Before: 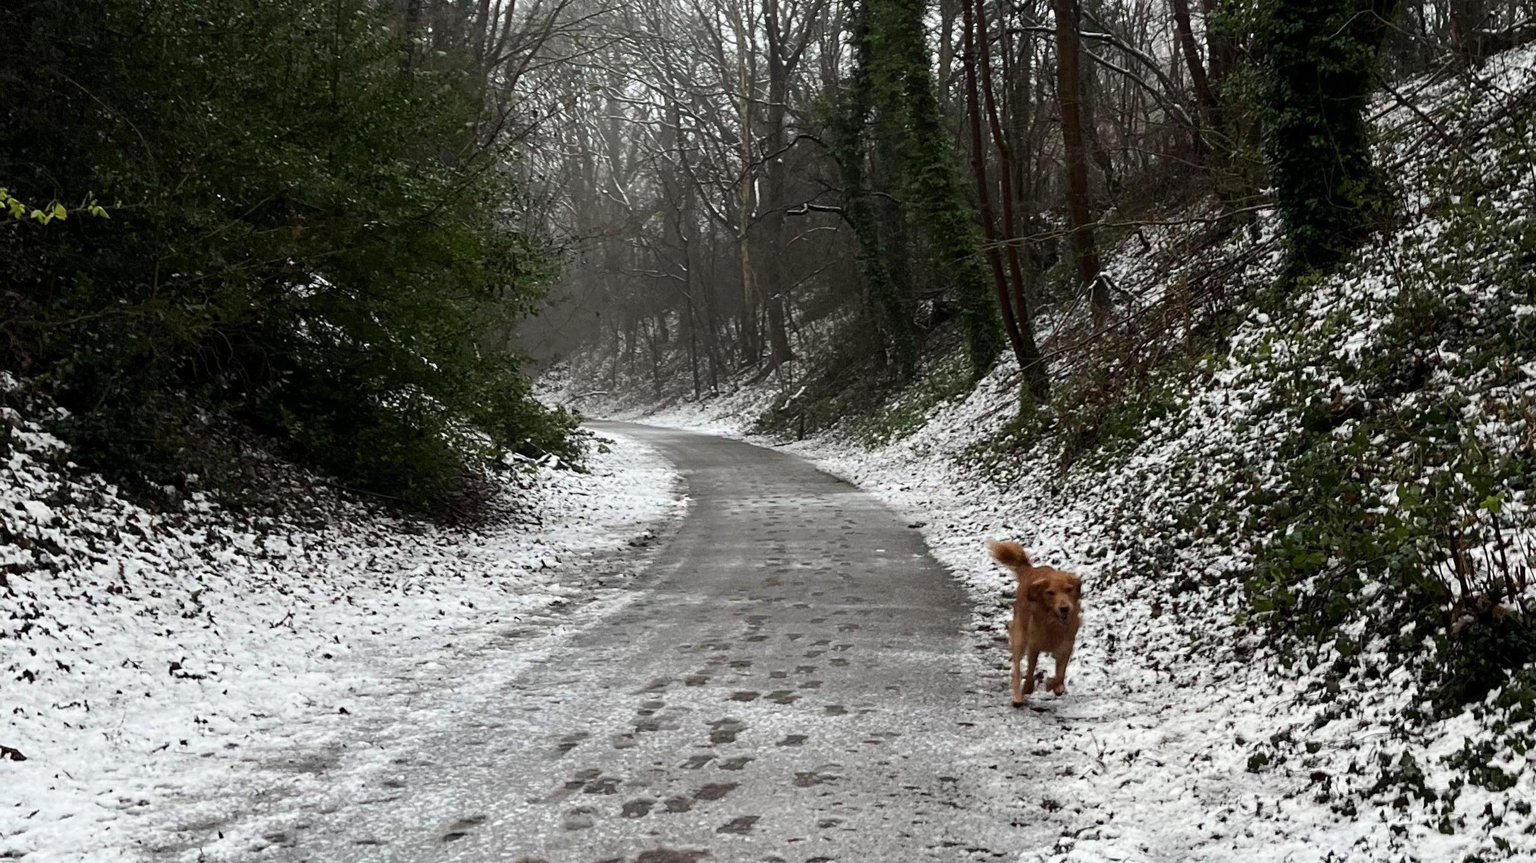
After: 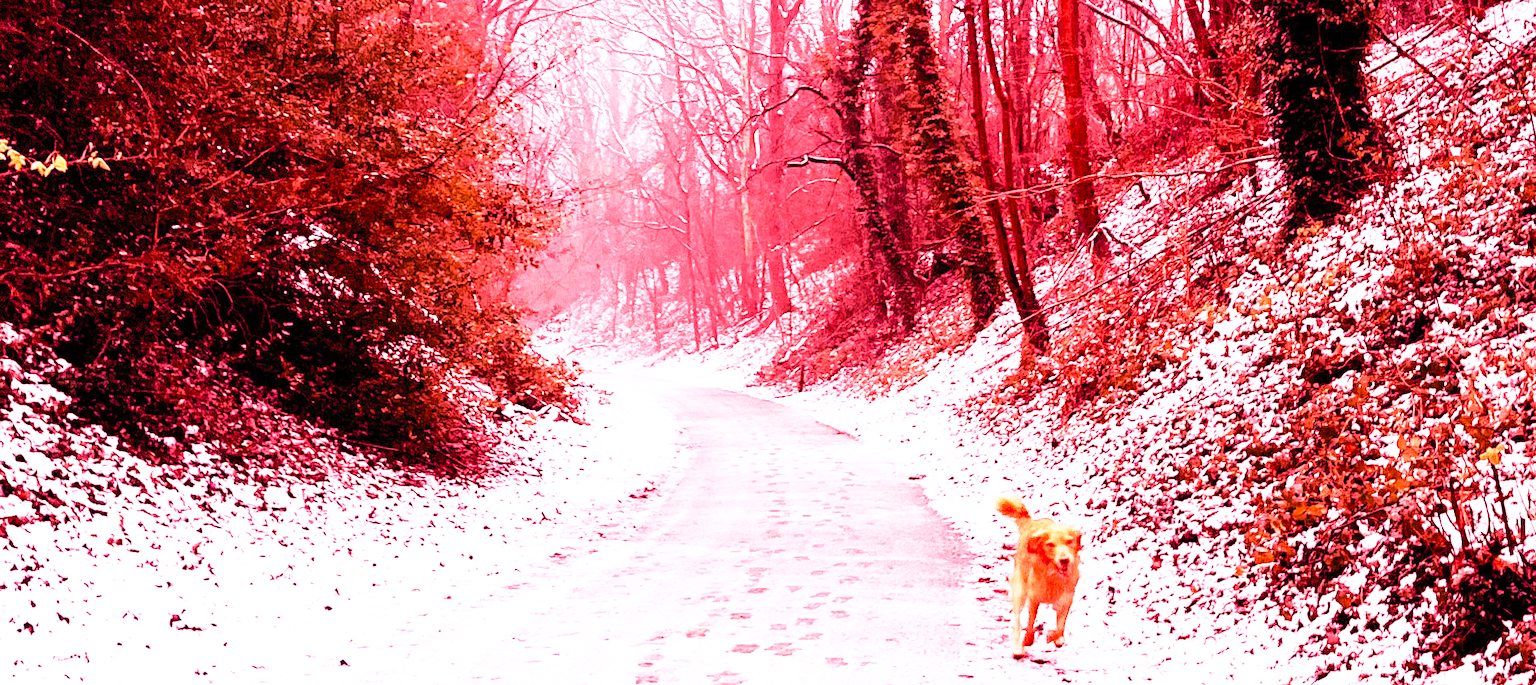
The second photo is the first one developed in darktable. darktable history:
white balance: red 4.26, blue 1.802
crop and rotate: top 5.667%, bottom 14.937%
base curve: curves: ch0 [(0, 0) (0.012, 0.01) (0.073, 0.168) (0.31, 0.711) (0.645, 0.957) (1, 1)], preserve colors none
